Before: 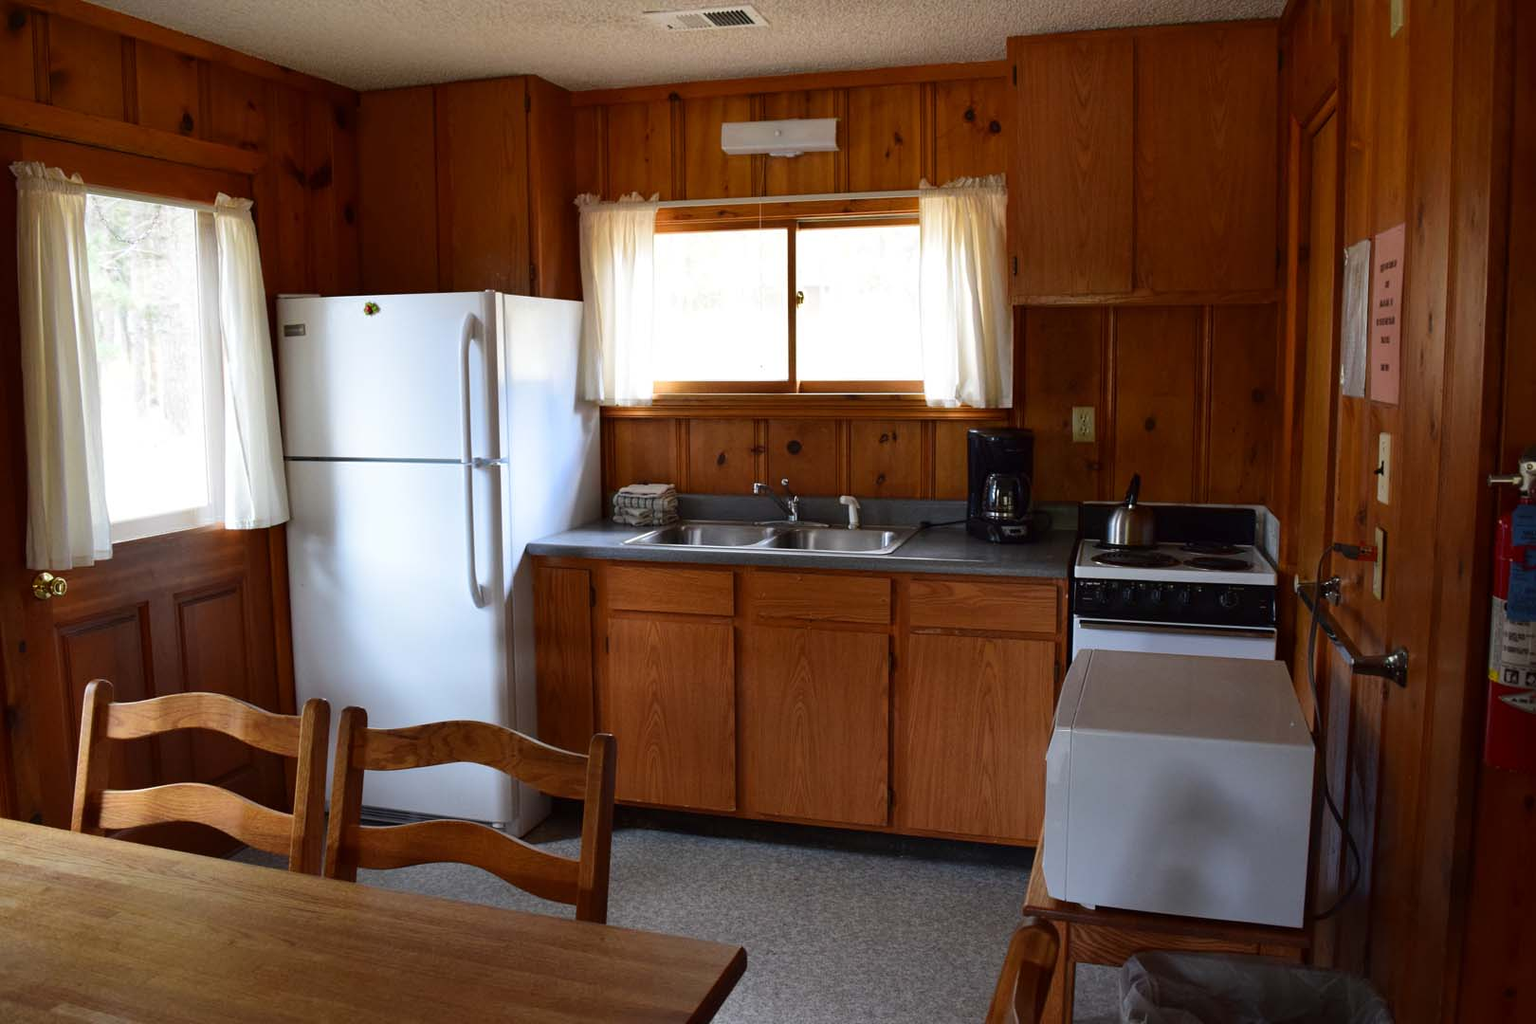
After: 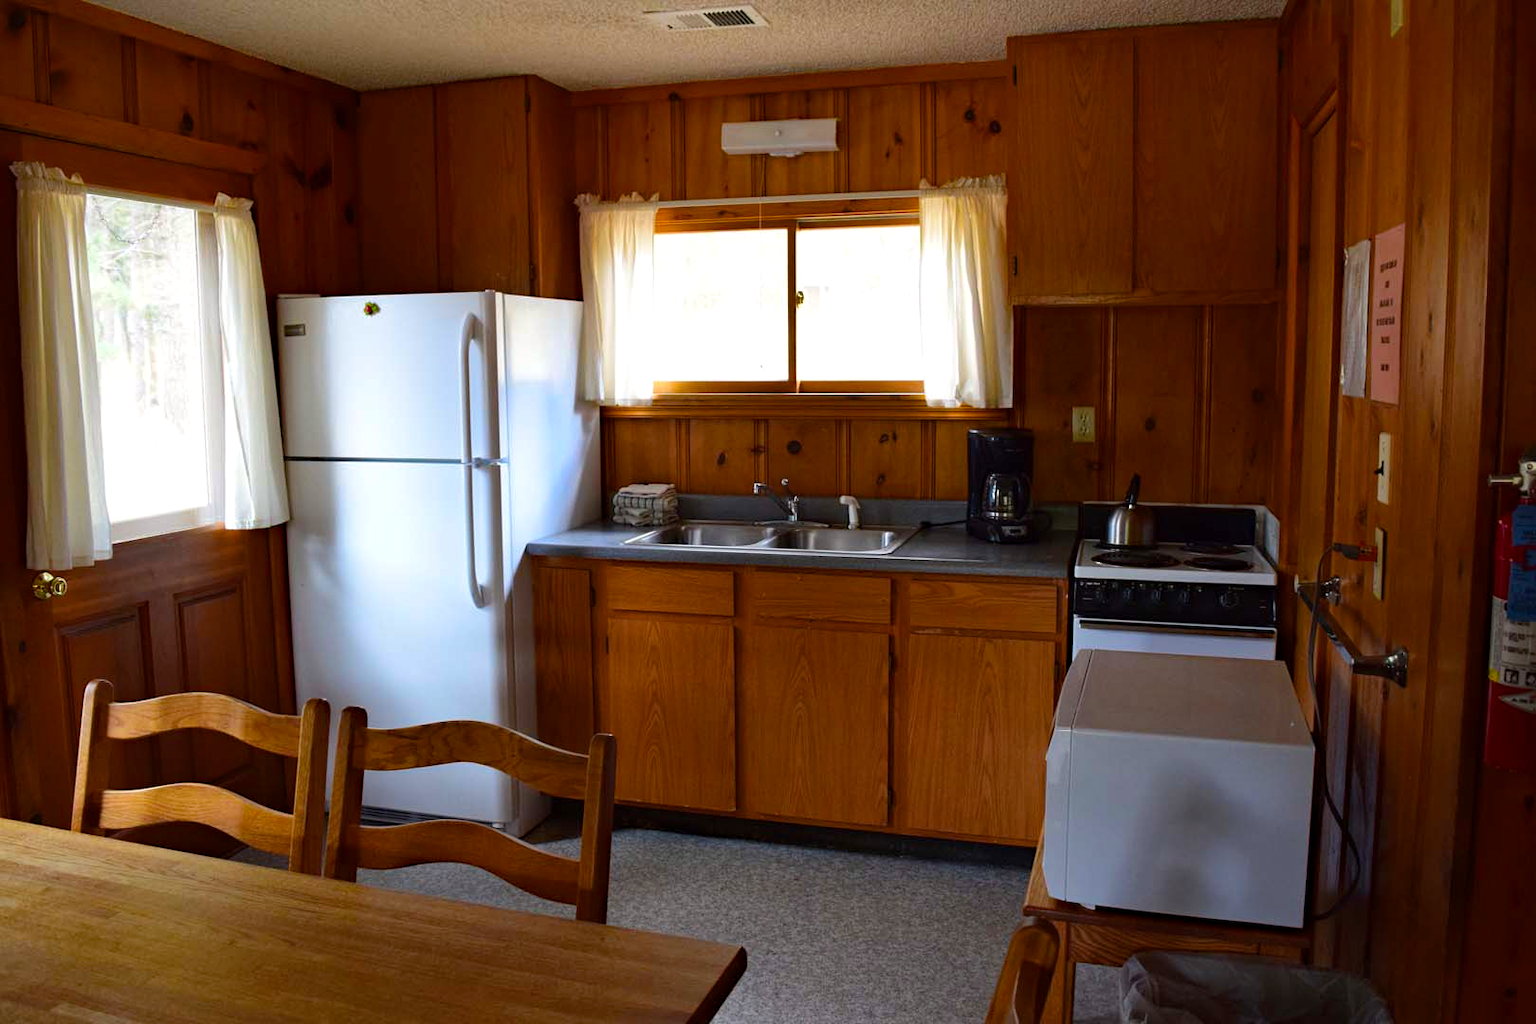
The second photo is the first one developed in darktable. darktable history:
color balance rgb: perceptual saturation grading › global saturation 20%, global vibrance 10%
haze removal: compatibility mode true, adaptive false
